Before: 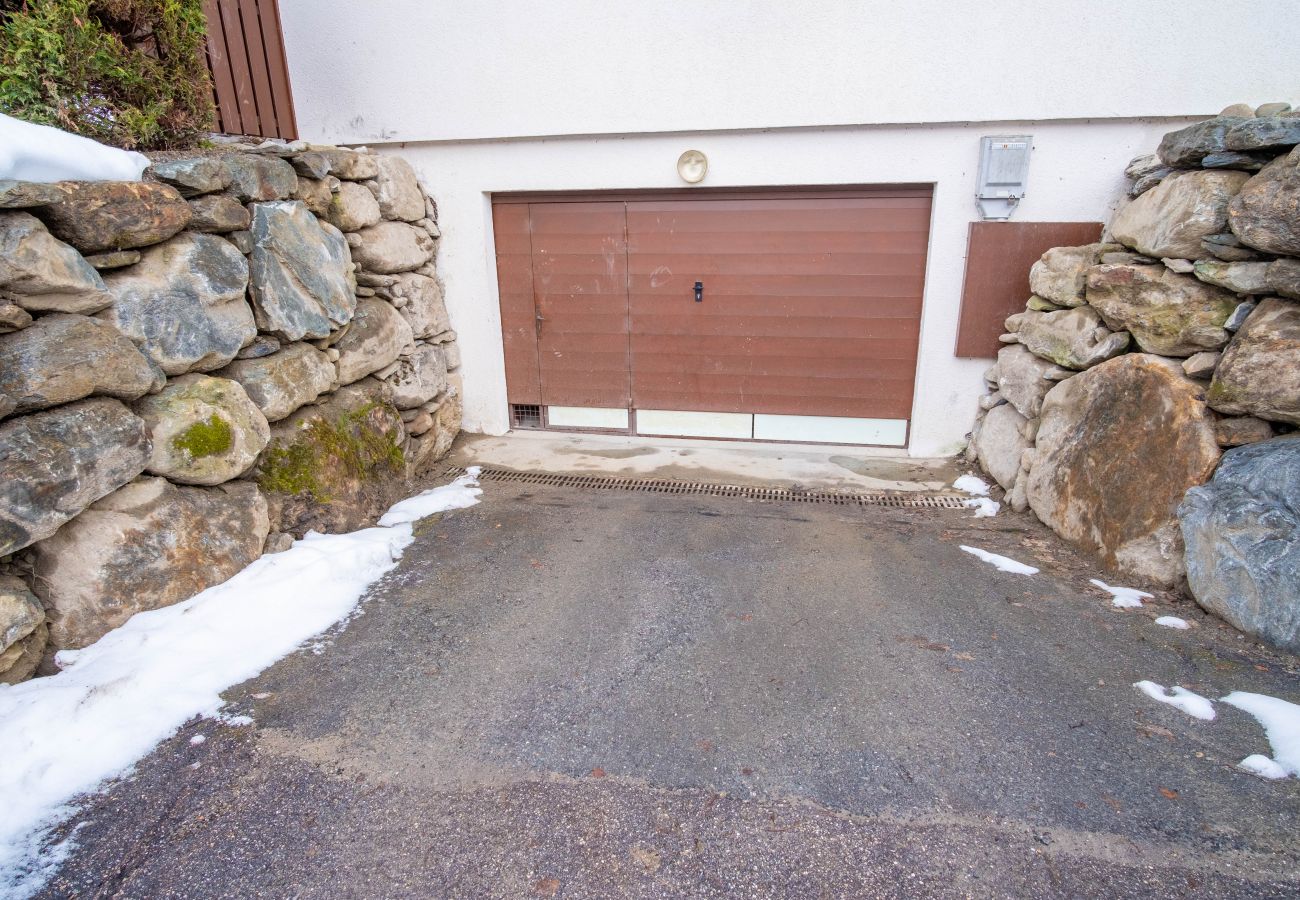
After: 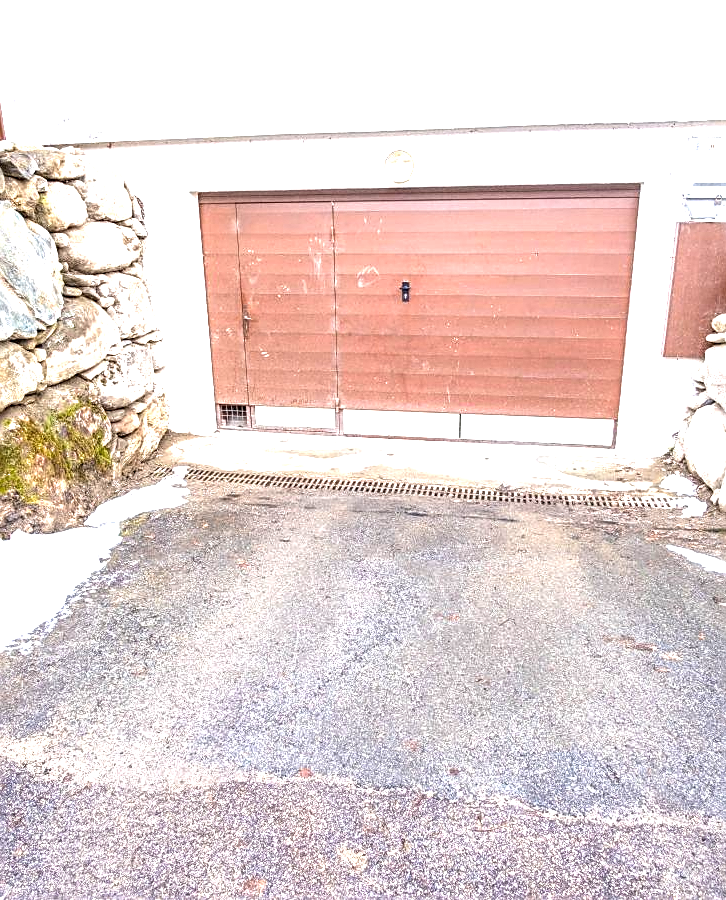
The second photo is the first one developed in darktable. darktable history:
exposure: black level correction 0, exposure 1.367 EV, compensate exposure bias true, compensate highlight preservation false
crop and rotate: left 22.558%, right 21.586%
local contrast: detail 142%
sharpen: amount 0.58
